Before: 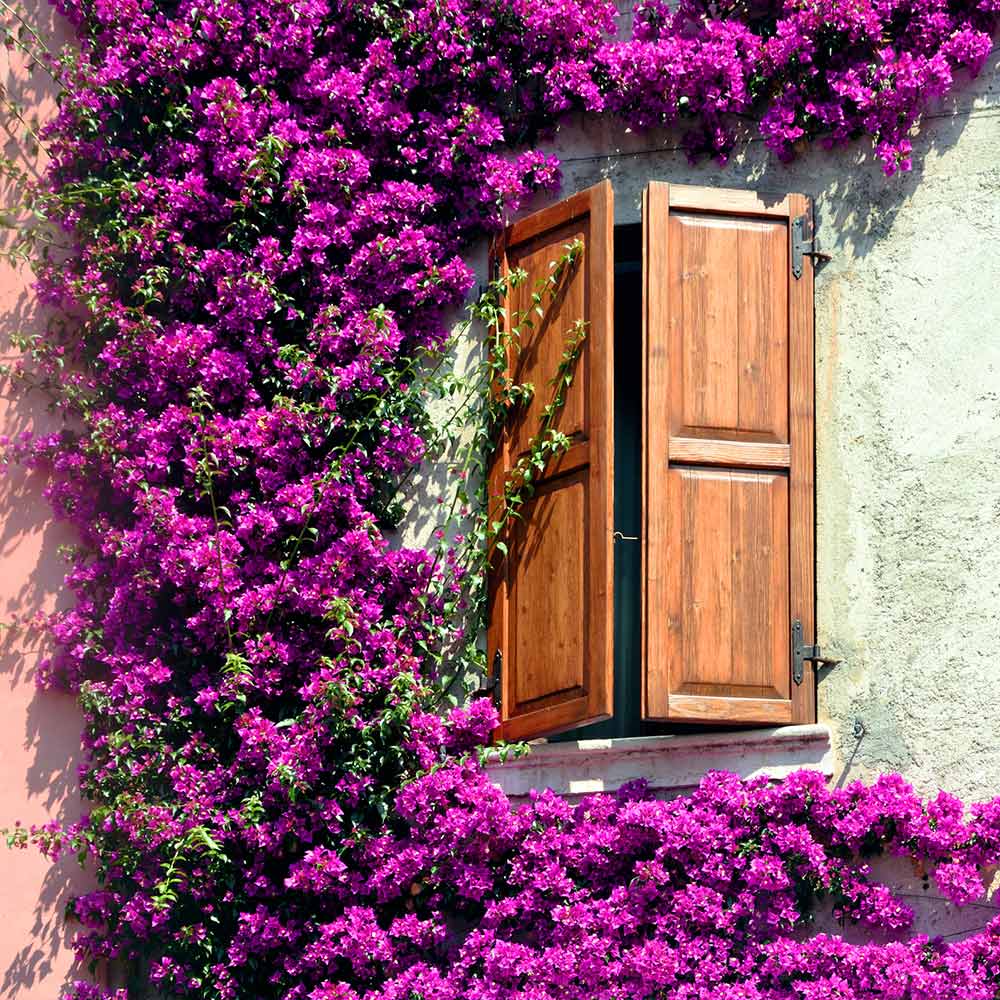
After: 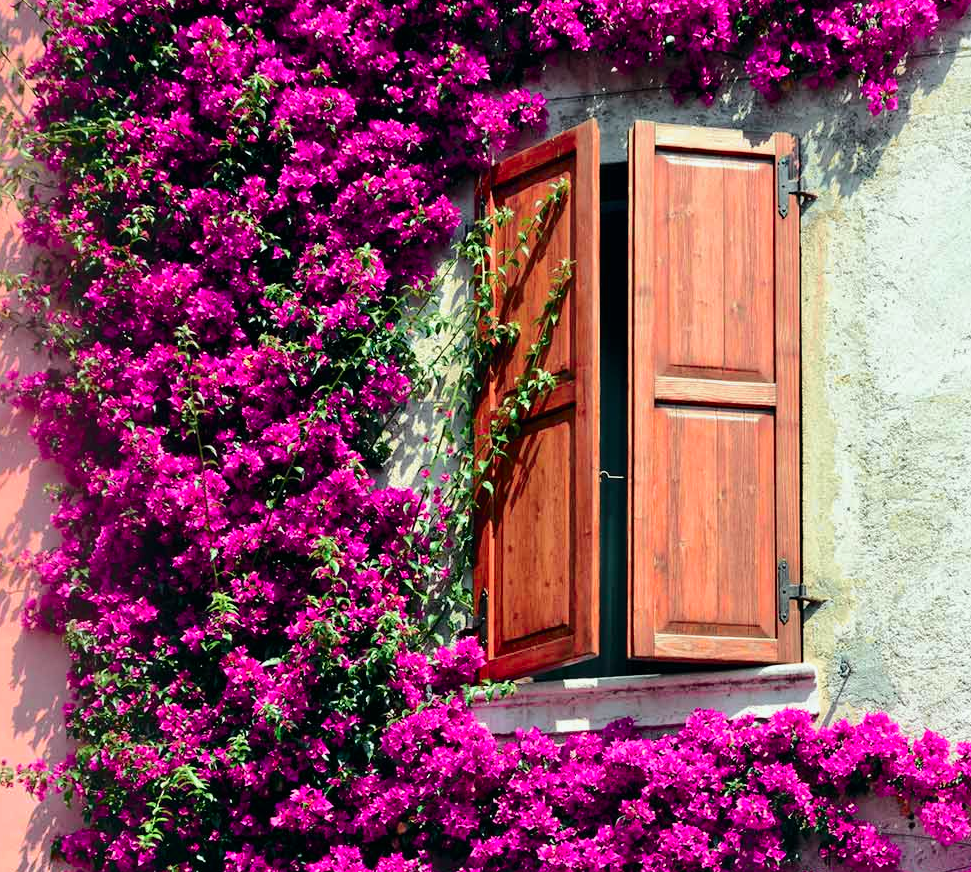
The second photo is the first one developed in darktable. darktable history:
crop: left 1.418%, top 6.11%, right 1.45%, bottom 6.666%
tone curve: curves: ch0 [(0, 0.003) (0.211, 0.174) (0.482, 0.519) (0.843, 0.821) (0.992, 0.971)]; ch1 [(0, 0) (0.276, 0.206) (0.393, 0.364) (0.482, 0.477) (0.506, 0.5) (0.523, 0.523) (0.572, 0.592) (0.695, 0.767) (1, 1)]; ch2 [(0, 0) (0.438, 0.456) (0.498, 0.497) (0.536, 0.527) (0.562, 0.584) (0.619, 0.602) (0.698, 0.698) (1, 1)], color space Lab, independent channels, preserve colors none
